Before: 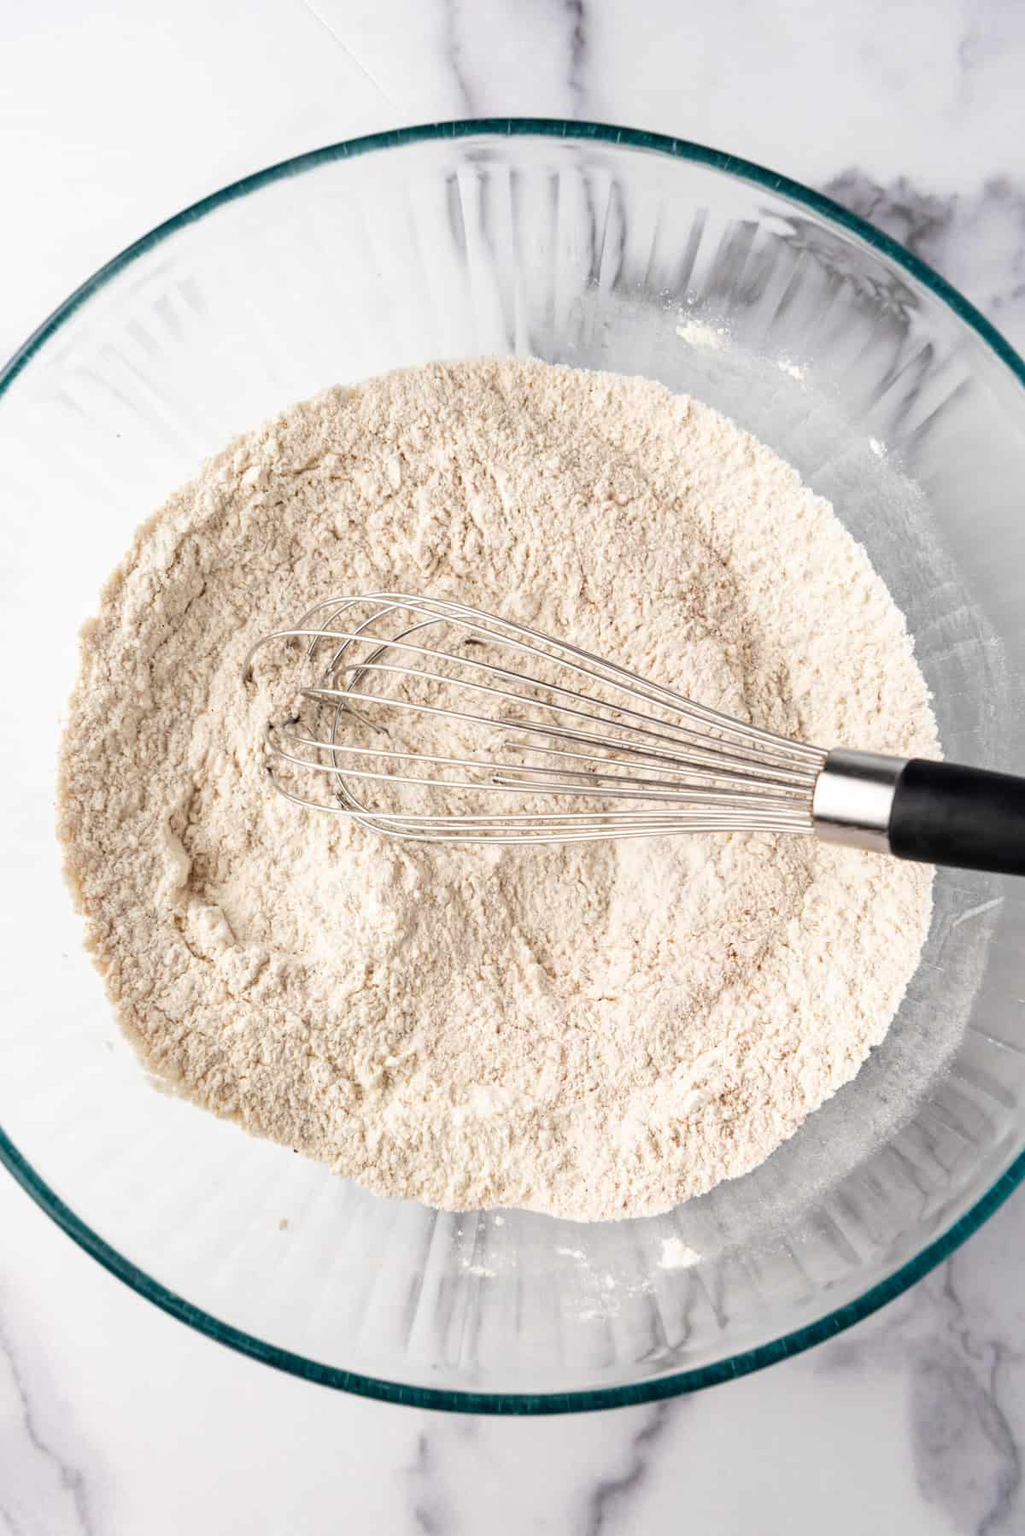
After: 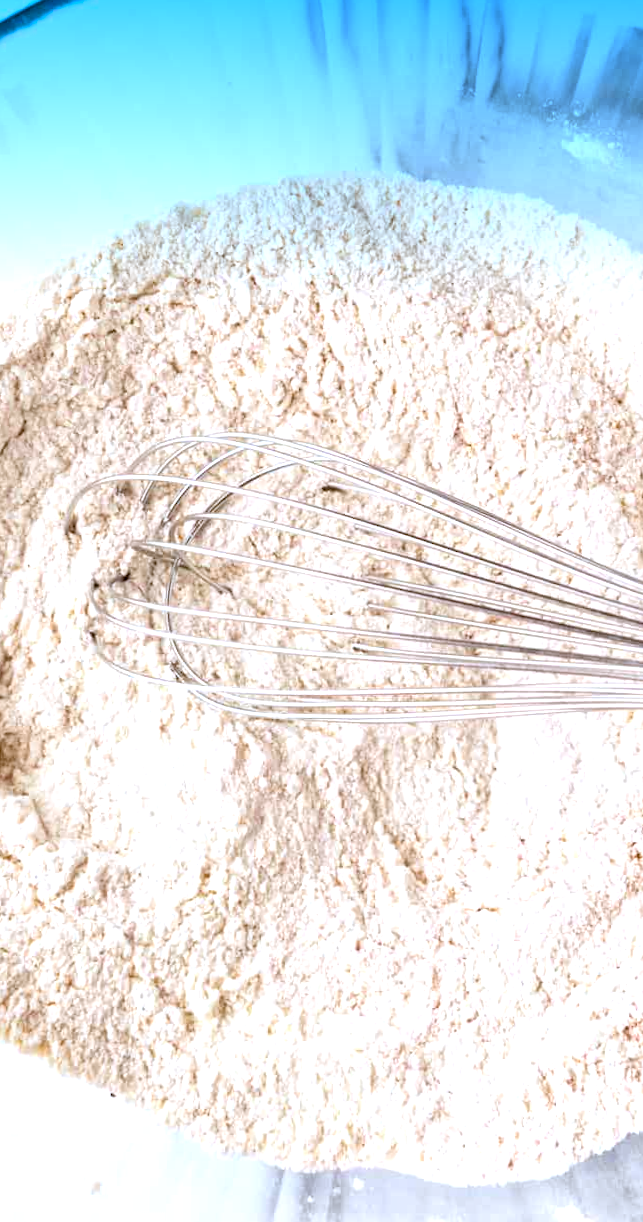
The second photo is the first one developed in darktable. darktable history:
crop: left 16.202%, top 11.208%, right 26.045%, bottom 20.557%
graduated density: density 2.02 EV, hardness 44%, rotation 0.374°, offset 8.21, hue 208.8°, saturation 97%
color balance rgb: perceptual saturation grading › global saturation 20%, global vibrance 20%
exposure: black level correction 0, exposure 0.5 EV, compensate highlight preservation false
white balance: red 0.967, blue 1.049
rotate and perspective: rotation 0.215°, lens shift (vertical) -0.139, crop left 0.069, crop right 0.939, crop top 0.002, crop bottom 0.996
color correction: highlights a* -0.137, highlights b* -5.91, shadows a* -0.137, shadows b* -0.137
